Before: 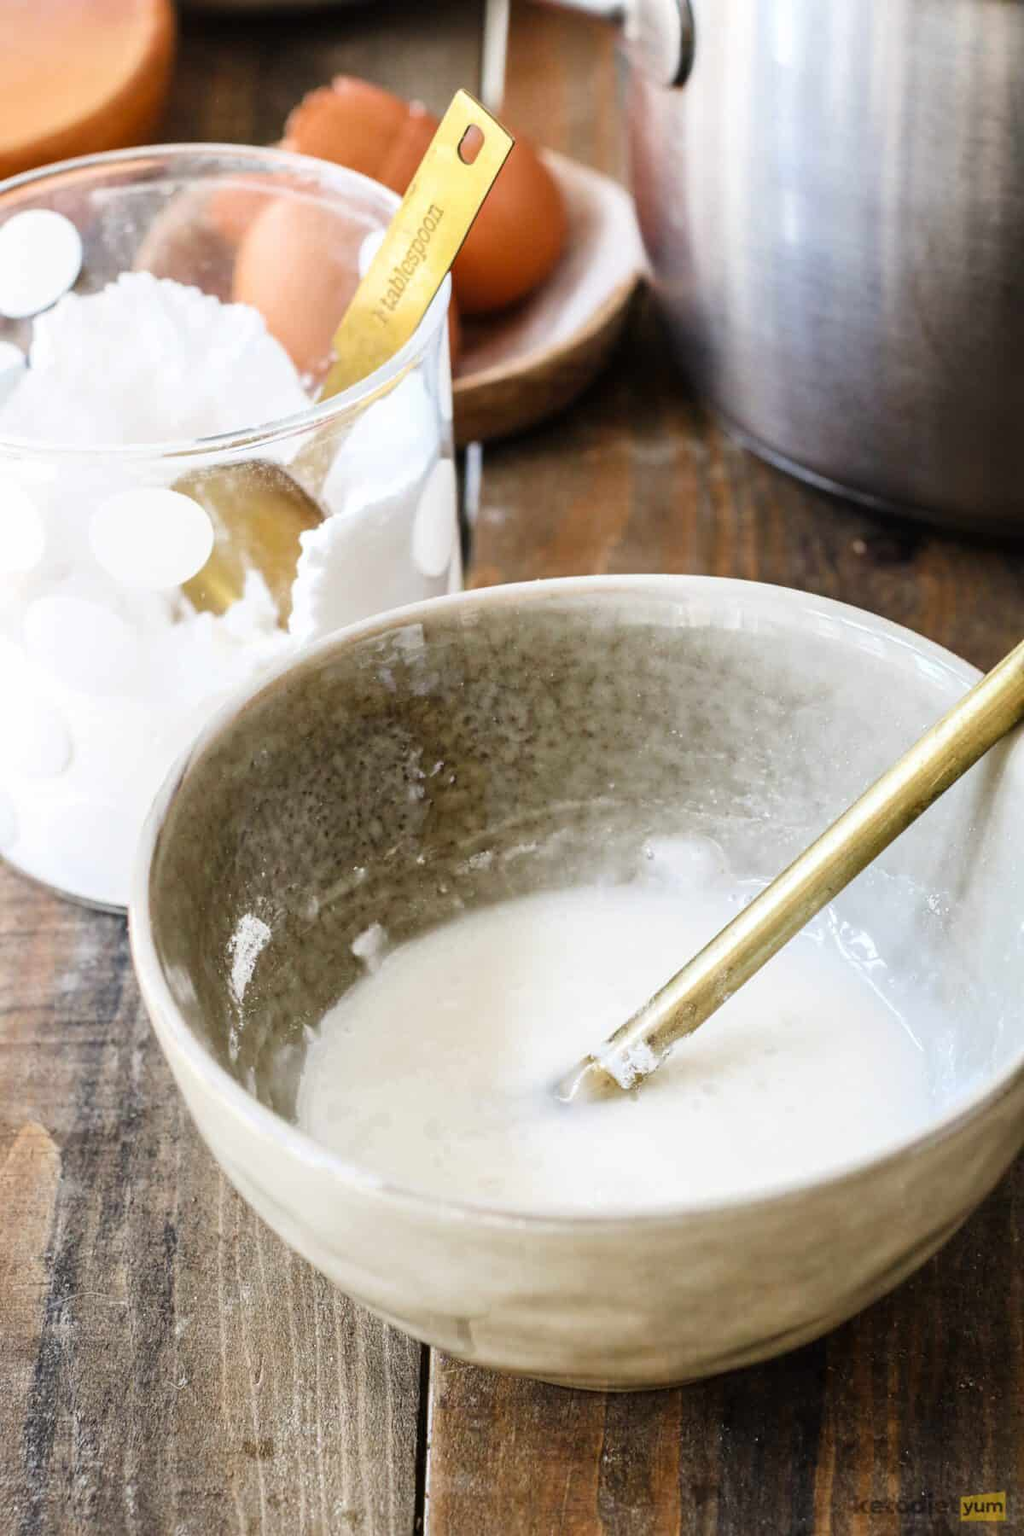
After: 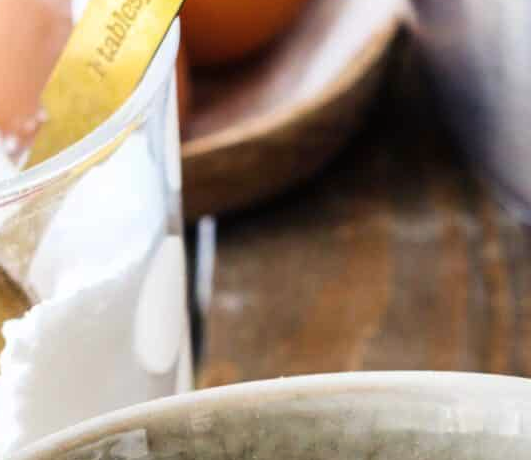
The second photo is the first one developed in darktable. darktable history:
crop: left 29.105%, top 16.809%, right 26.631%, bottom 57.596%
color balance rgb: shadows lift › luminance -21.841%, shadows lift › chroma 6.56%, shadows lift › hue 267.5°, linear chroma grading › shadows -8.431%, linear chroma grading › global chroma 9.956%, perceptual saturation grading › global saturation 0.329%
